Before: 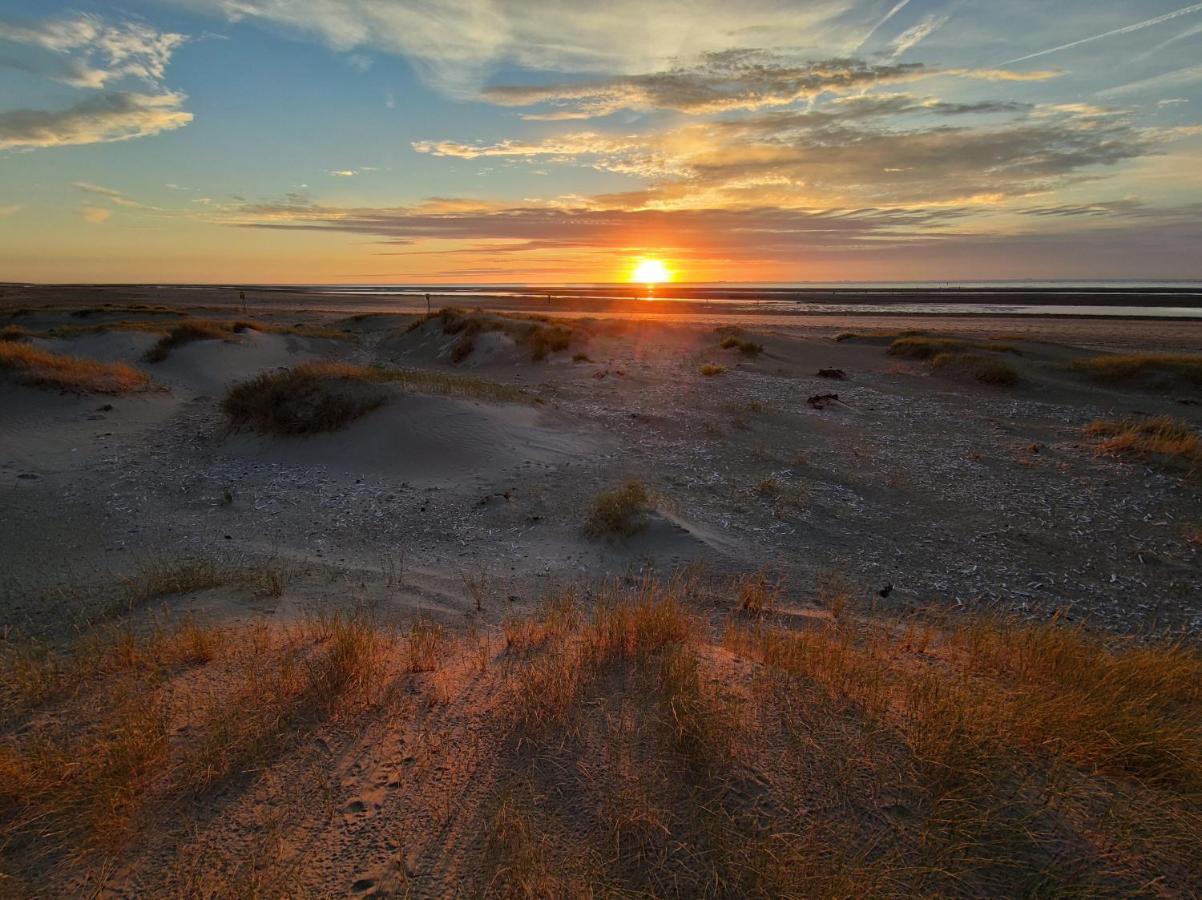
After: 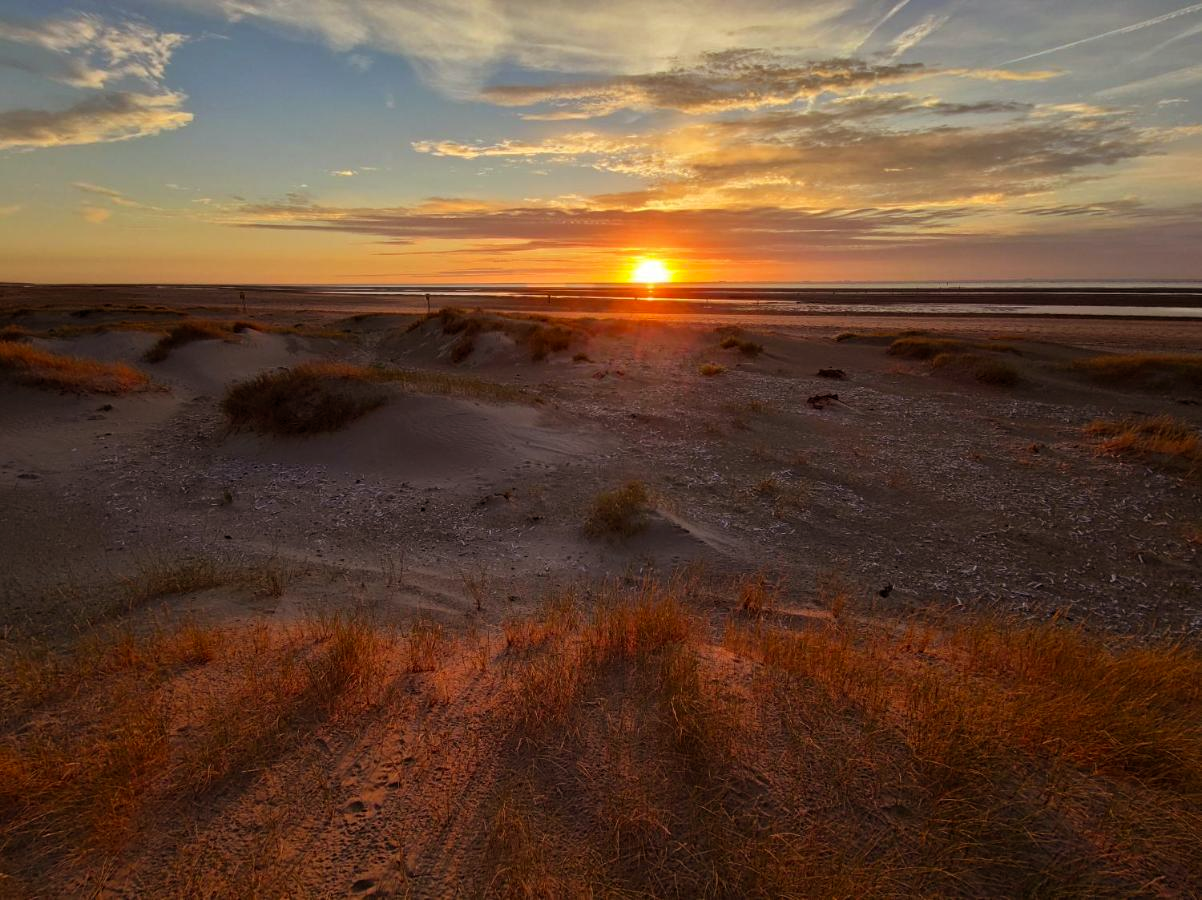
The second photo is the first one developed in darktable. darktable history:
rgb levels: mode RGB, independent channels, levels [[0, 0.5, 1], [0, 0.521, 1], [0, 0.536, 1]]
tone equalizer: -8 EV -0.55 EV
